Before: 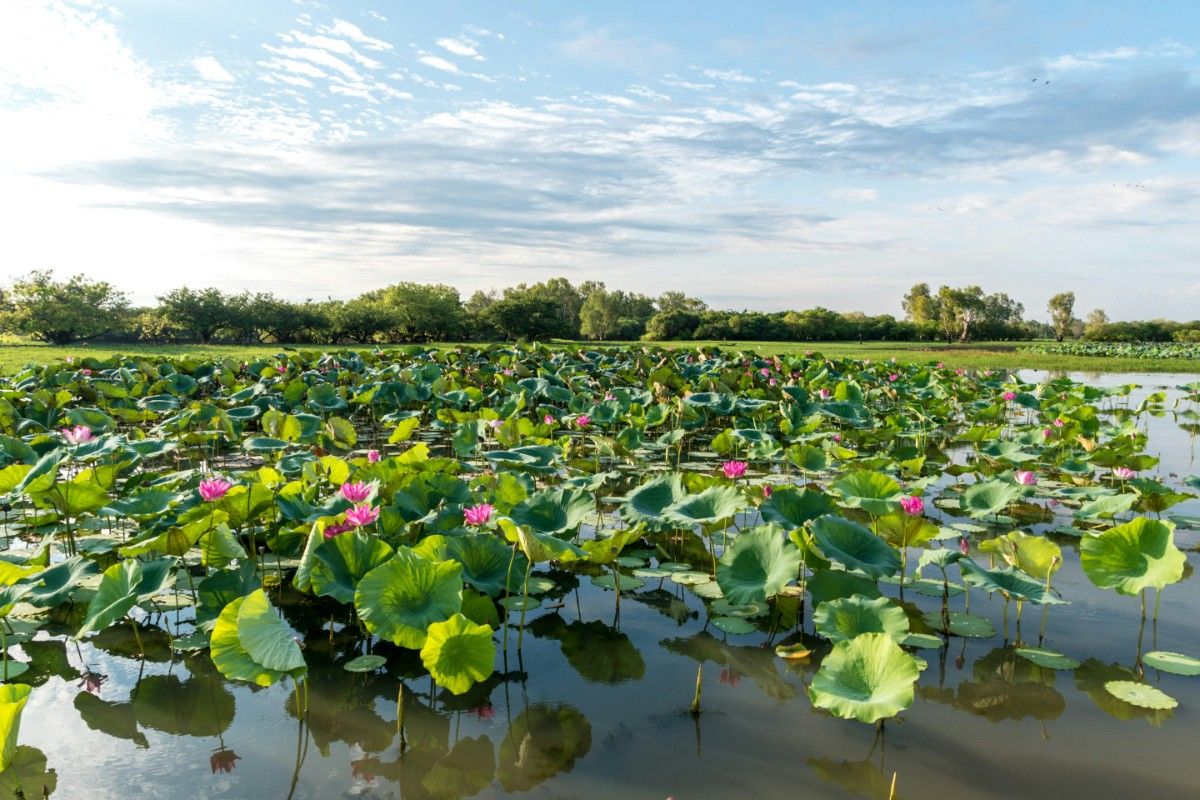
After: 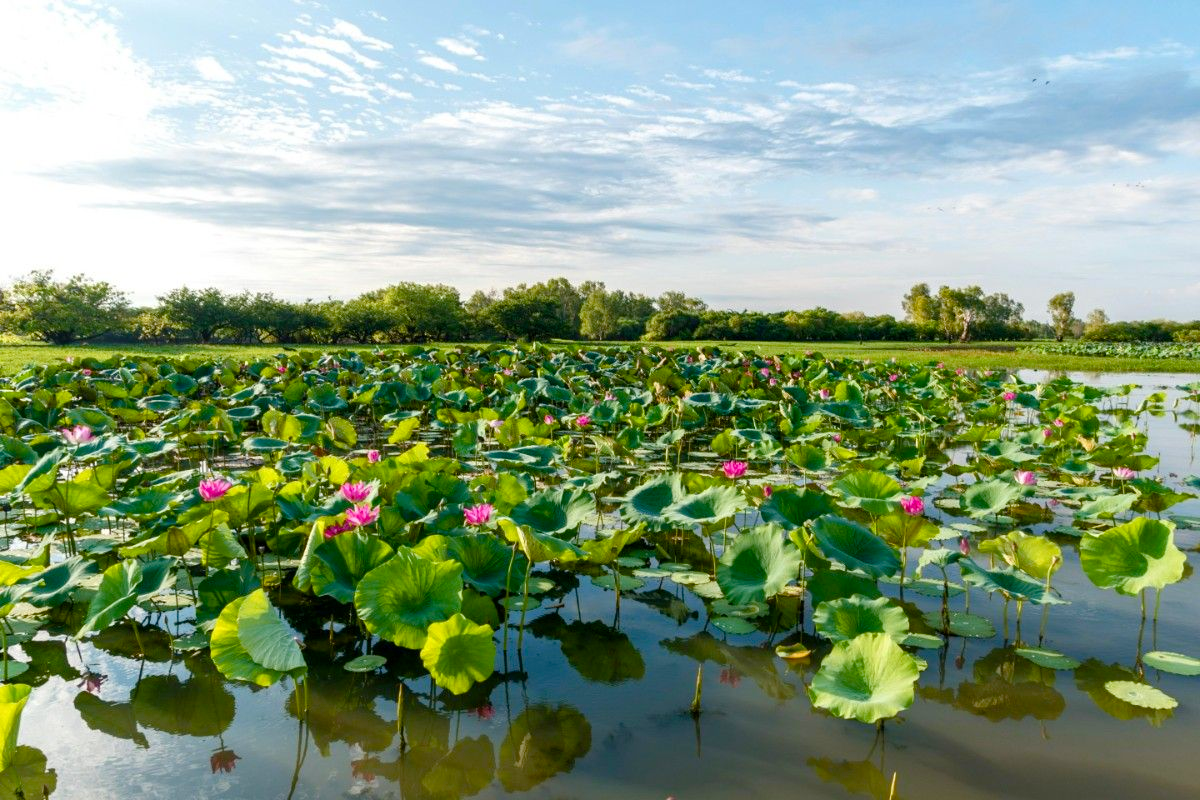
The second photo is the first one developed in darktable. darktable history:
color balance rgb: power › hue 72.75°, linear chroma grading › global chroma 8.862%, perceptual saturation grading › global saturation 14.456%, perceptual saturation grading › highlights -25.85%, perceptual saturation grading › shadows 25.017%, global vibrance 14.874%
